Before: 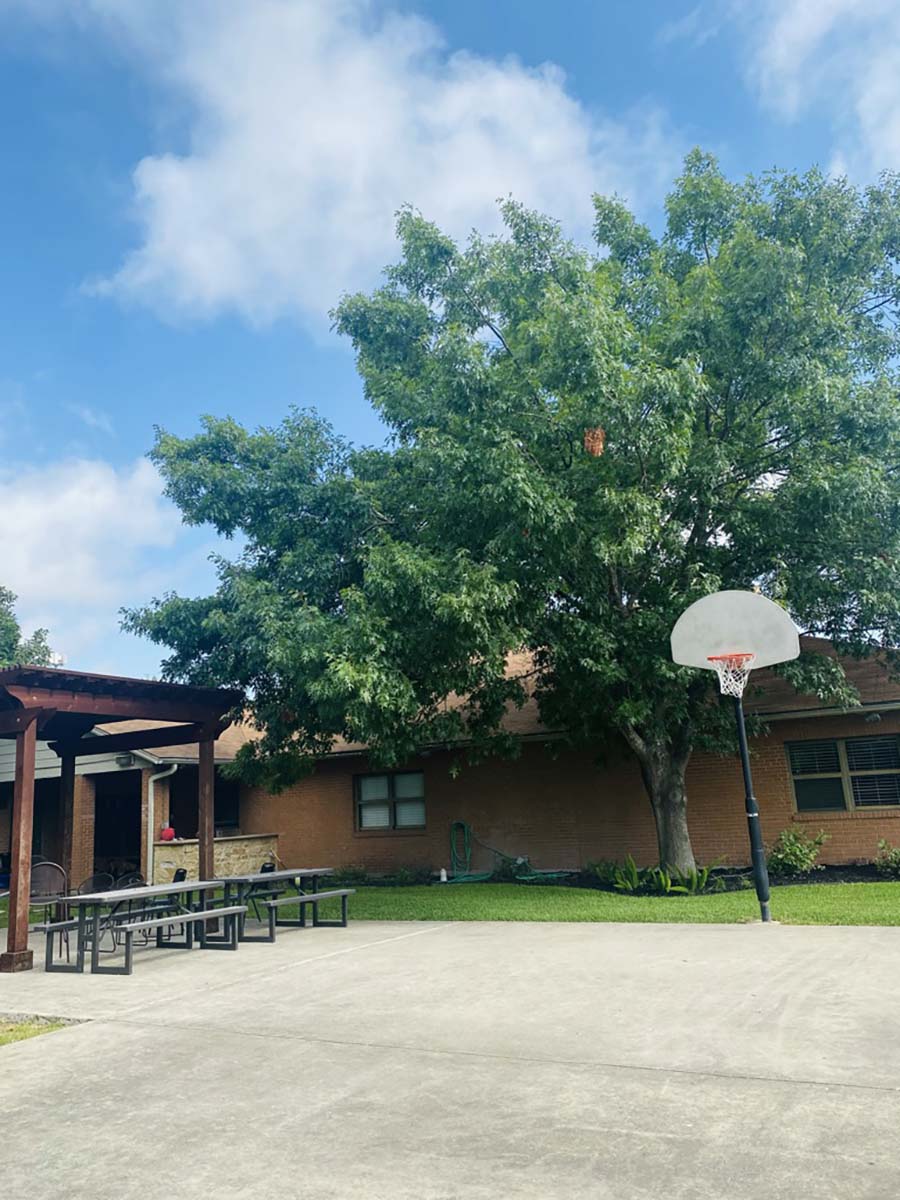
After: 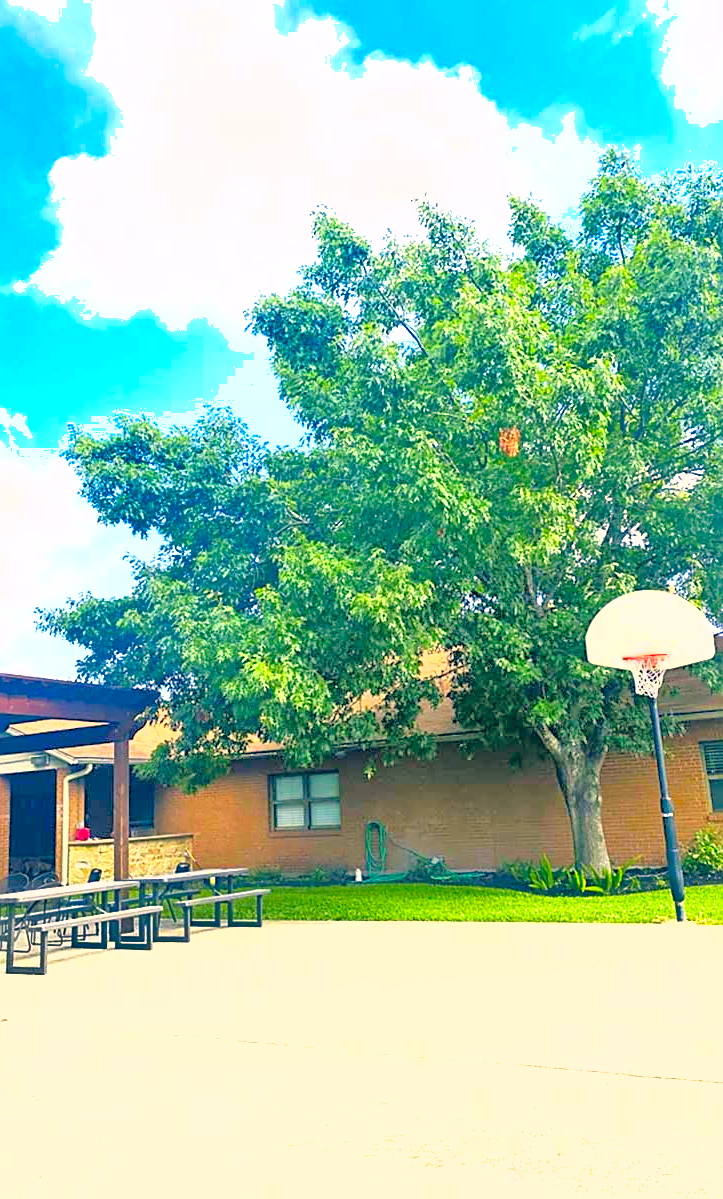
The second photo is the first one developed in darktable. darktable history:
contrast brightness saturation: contrast 0.065, brightness 0.171, saturation 0.408
sharpen: on, module defaults
tone equalizer: -7 EV 0.155 EV, -6 EV 0.579 EV, -5 EV 1.11 EV, -4 EV 1.33 EV, -3 EV 1.16 EV, -2 EV 0.6 EV, -1 EV 0.153 EV
exposure: black level correction 0, exposure 1.099 EV, compensate highlight preservation false
crop and rotate: left 9.484%, right 10.118%
color balance rgb: global offset › hue 172.18°, perceptual saturation grading › global saturation 19.762%, contrast 4.94%
color correction: highlights a* 10.27, highlights b* 14.24, shadows a* -10.14, shadows b* -14.96
shadows and highlights: soften with gaussian
